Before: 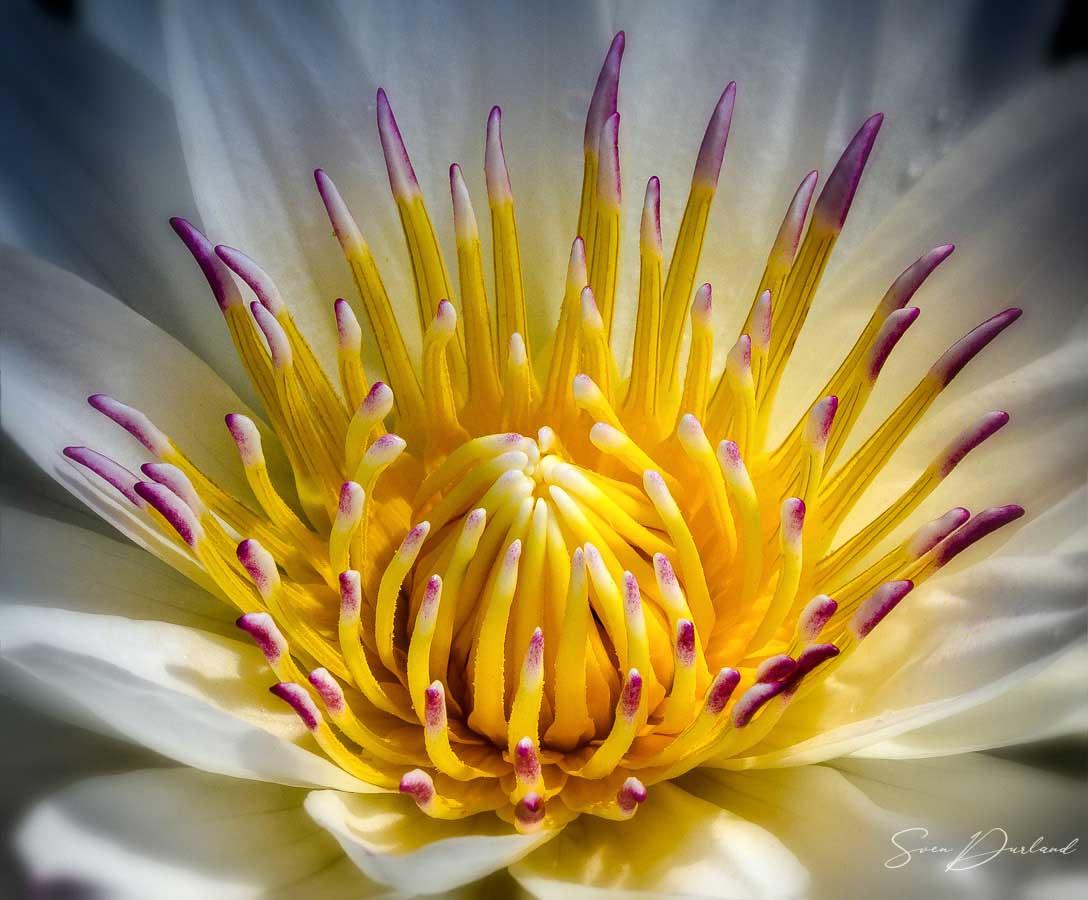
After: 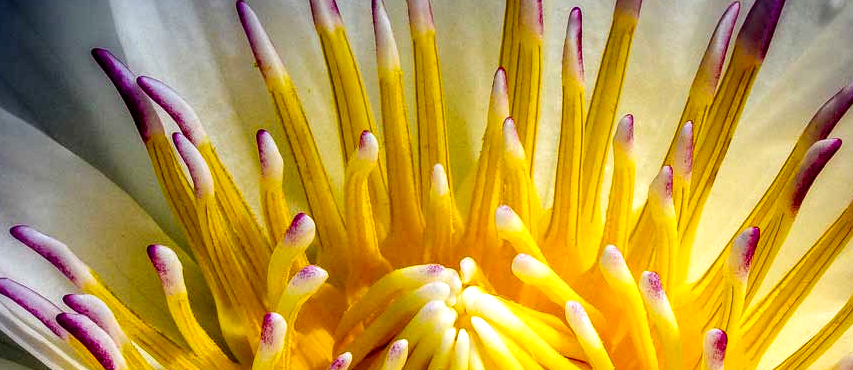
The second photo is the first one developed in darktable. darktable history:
filmic rgb: black relative exposure -8.69 EV, white relative exposure 2.74 EV, target black luminance 0%, hardness 6.27, latitude 77.39%, contrast 1.327, shadows ↔ highlights balance -0.294%, add noise in highlights 0, preserve chrominance no, color science v3 (2019), use custom middle-gray values true, iterations of high-quality reconstruction 0, contrast in highlights soft
crop: left 7.172%, top 18.784%, right 14.397%, bottom 40.055%
local contrast: on, module defaults
